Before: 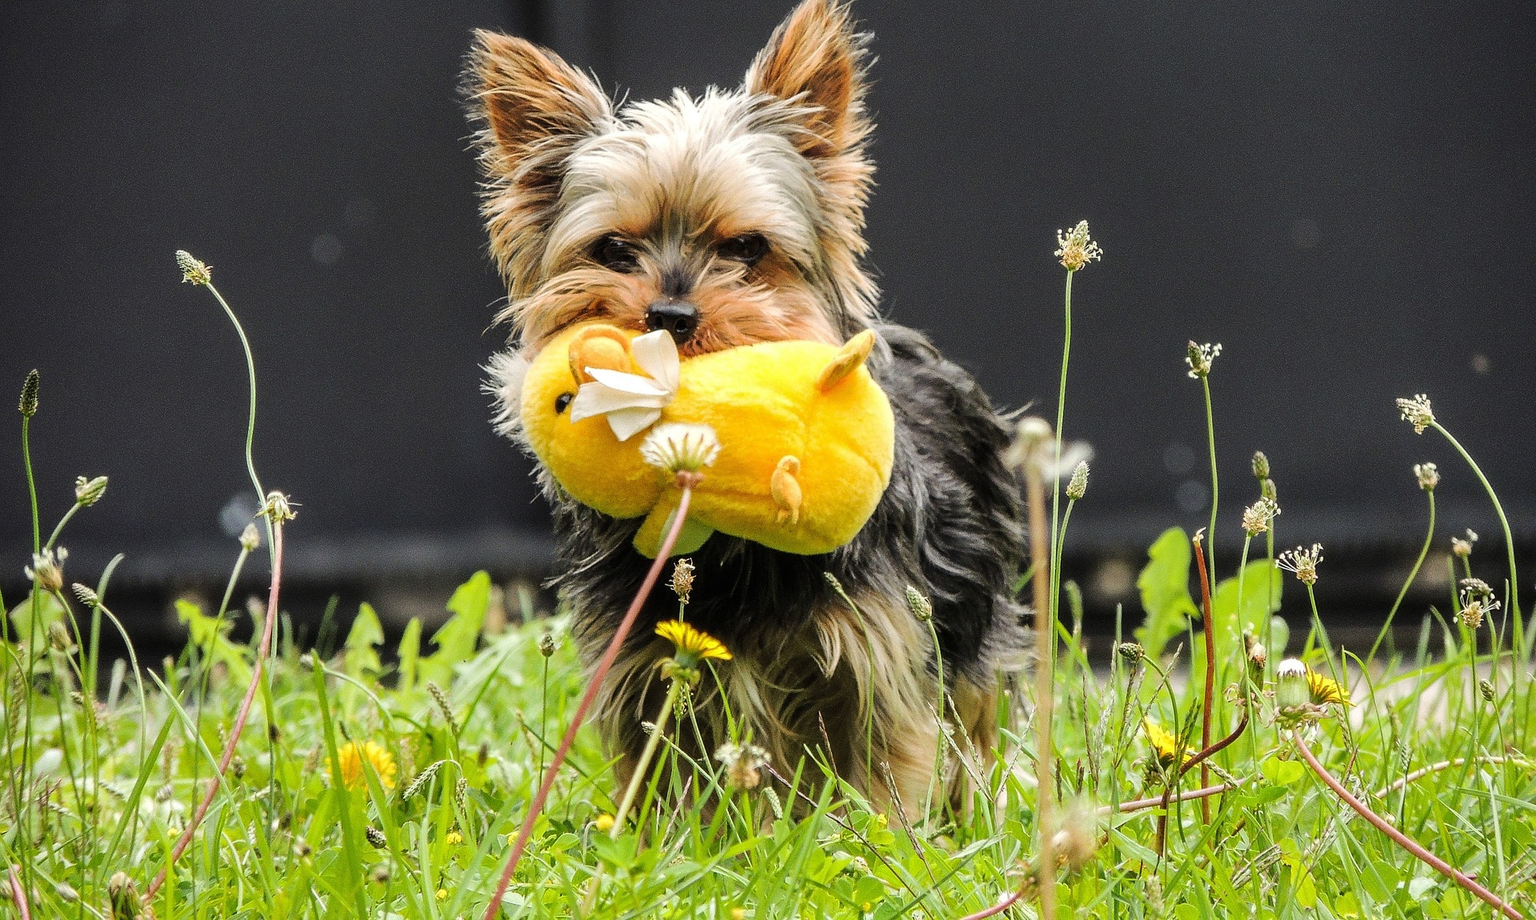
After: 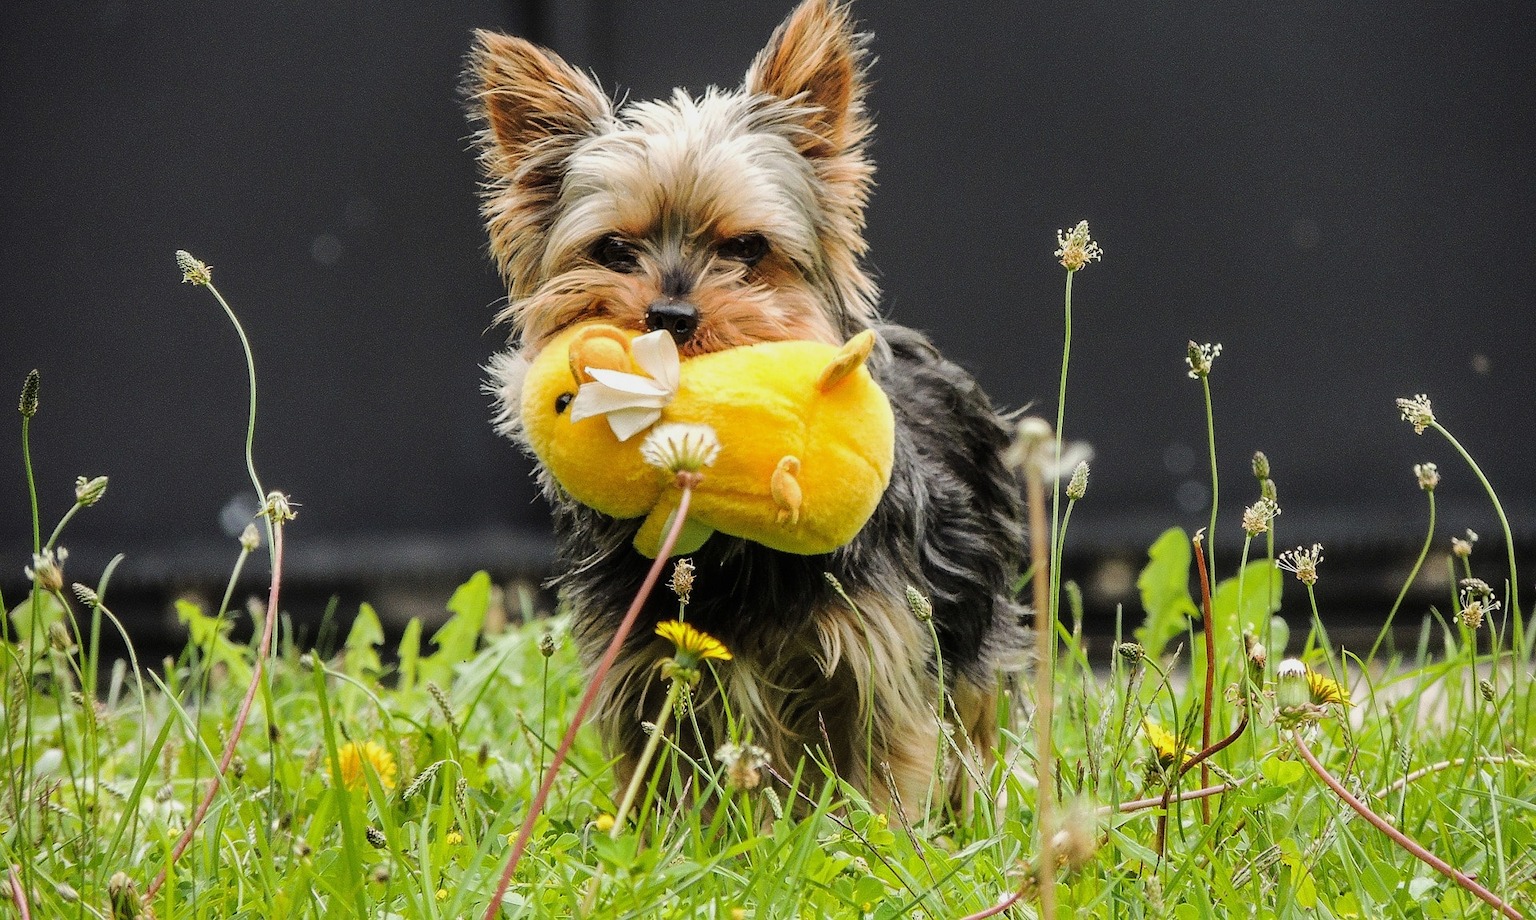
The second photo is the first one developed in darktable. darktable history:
exposure: exposure -0.21 EV, compensate highlight preservation false
bloom: size 3%, threshold 100%, strength 0%
